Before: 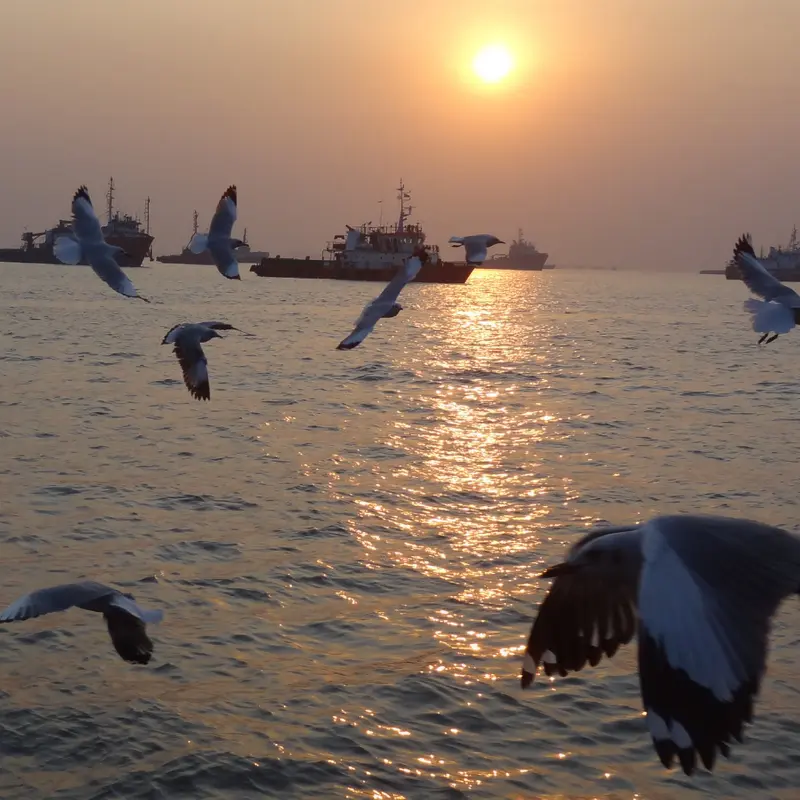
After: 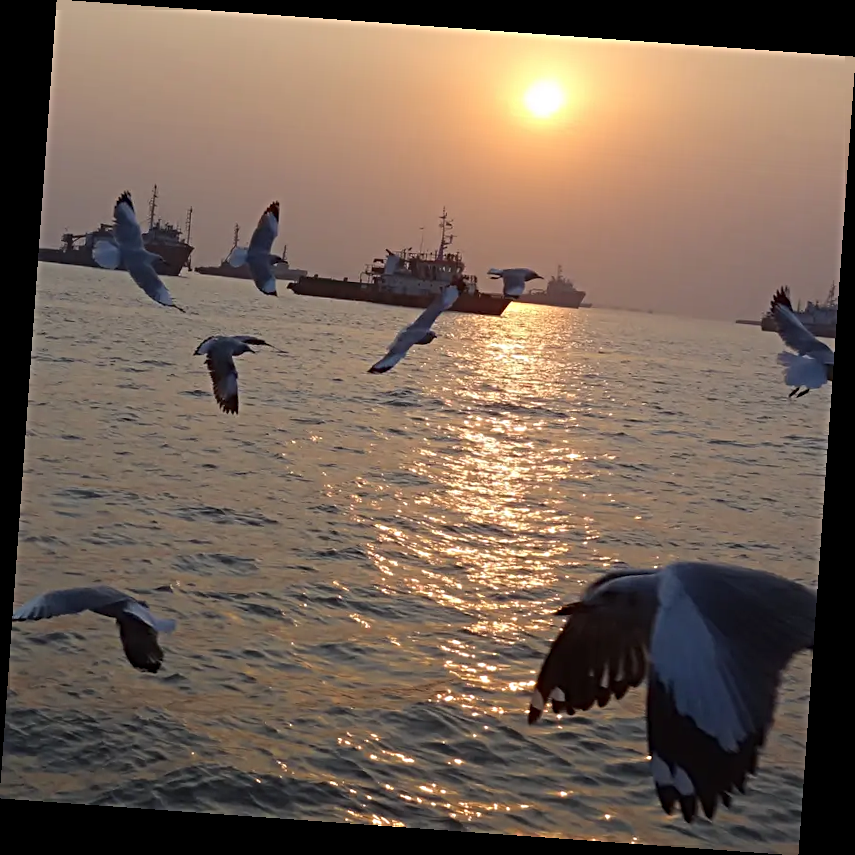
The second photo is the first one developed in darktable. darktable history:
sharpen: radius 4
rotate and perspective: rotation 4.1°, automatic cropping off
